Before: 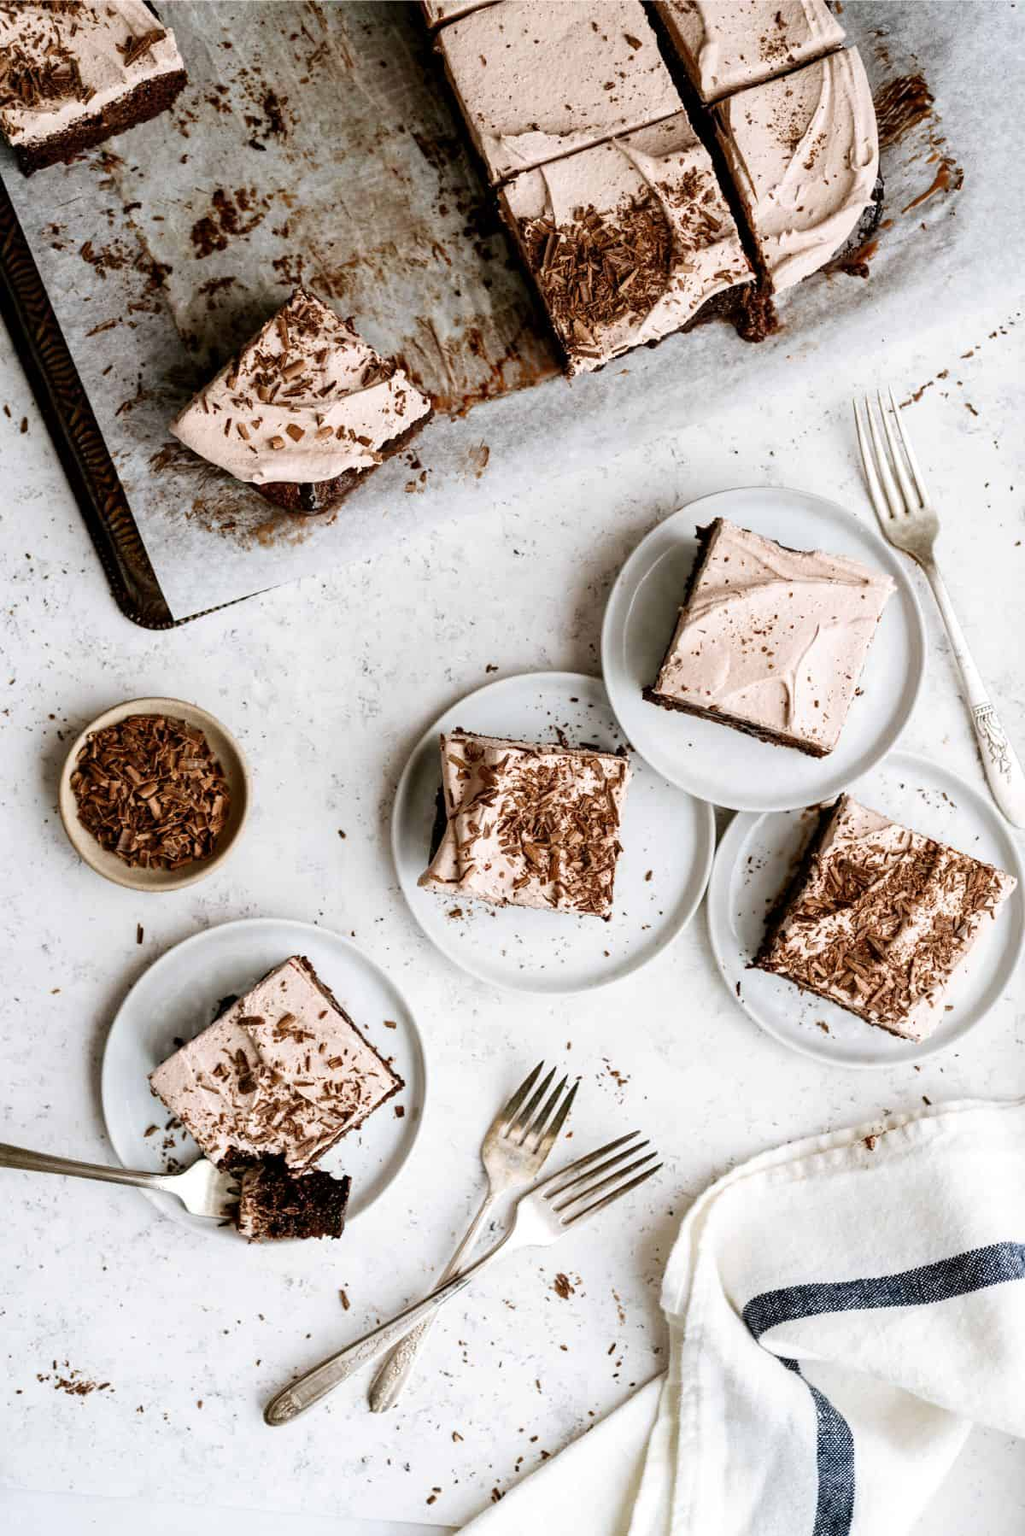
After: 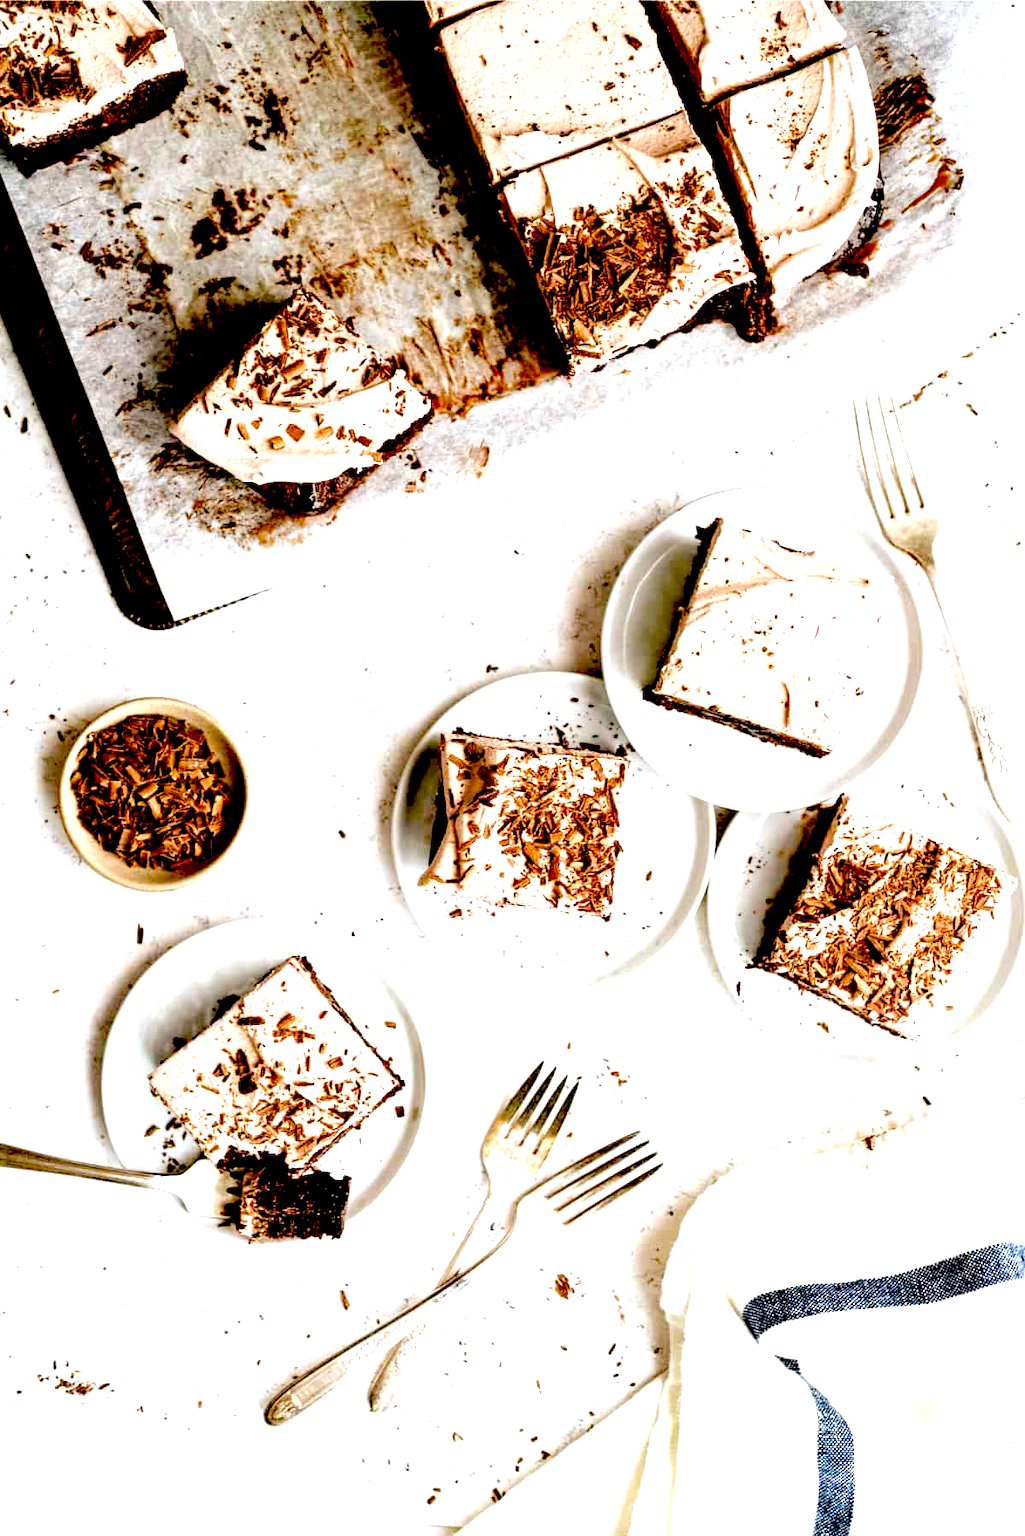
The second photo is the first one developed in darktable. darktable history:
exposure: black level correction 0.035, exposure 0.908 EV, compensate highlight preservation false
color balance rgb: perceptual saturation grading › global saturation 19.839%, perceptual brilliance grading › global brilliance 9.98%, perceptual brilliance grading › shadows 15.75%, contrast -10.067%
